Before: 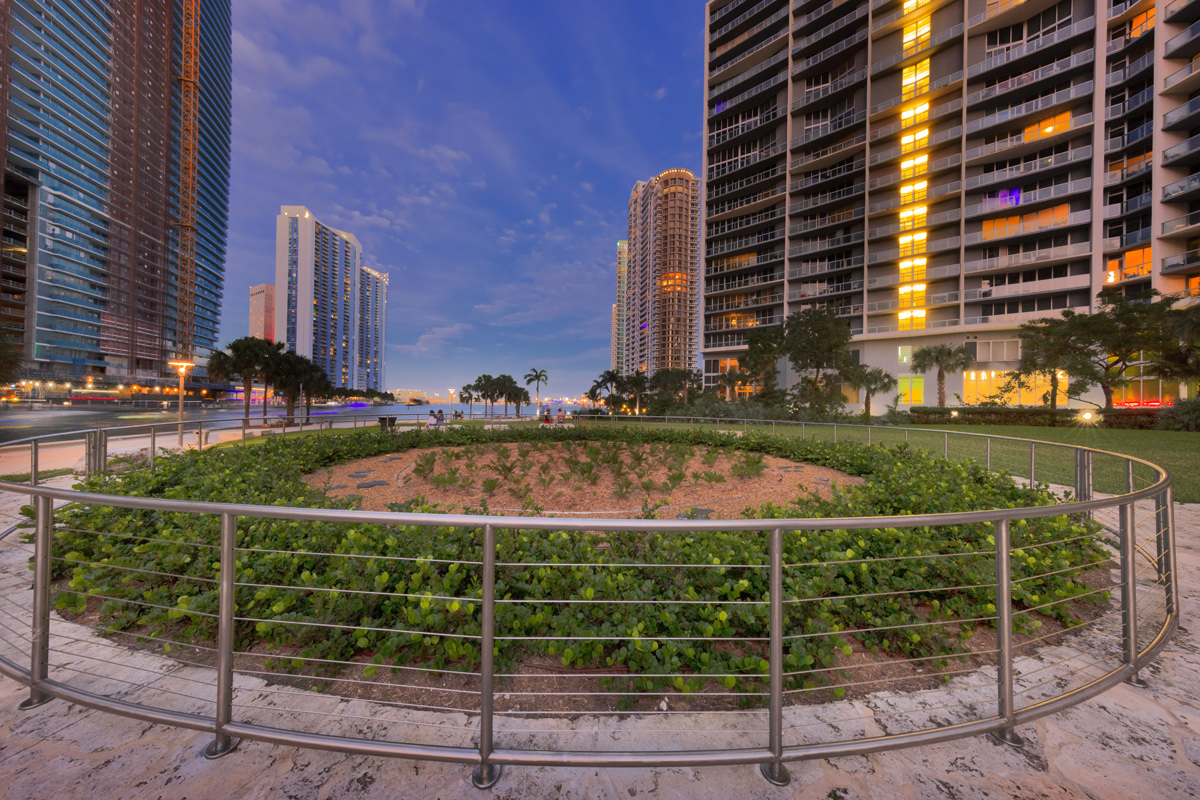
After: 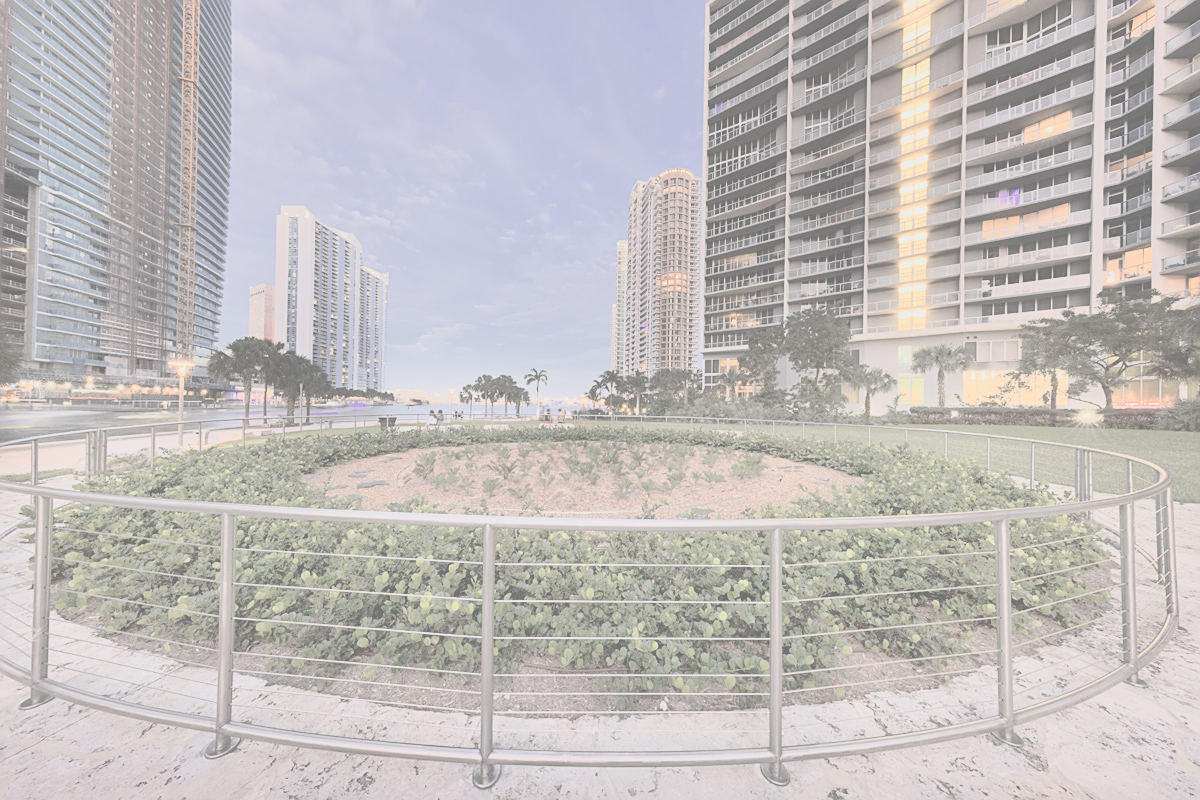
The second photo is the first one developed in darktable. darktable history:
sharpen: on, module defaults
exposure: exposure 0.29 EV, compensate exposure bias true, compensate highlight preservation false
base curve: curves: ch0 [(0, 0) (0.028, 0.03) (0.121, 0.232) (0.46, 0.748) (0.859, 0.968) (1, 1)]
contrast brightness saturation: contrast -0.315, brightness 0.742, saturation -0.777
